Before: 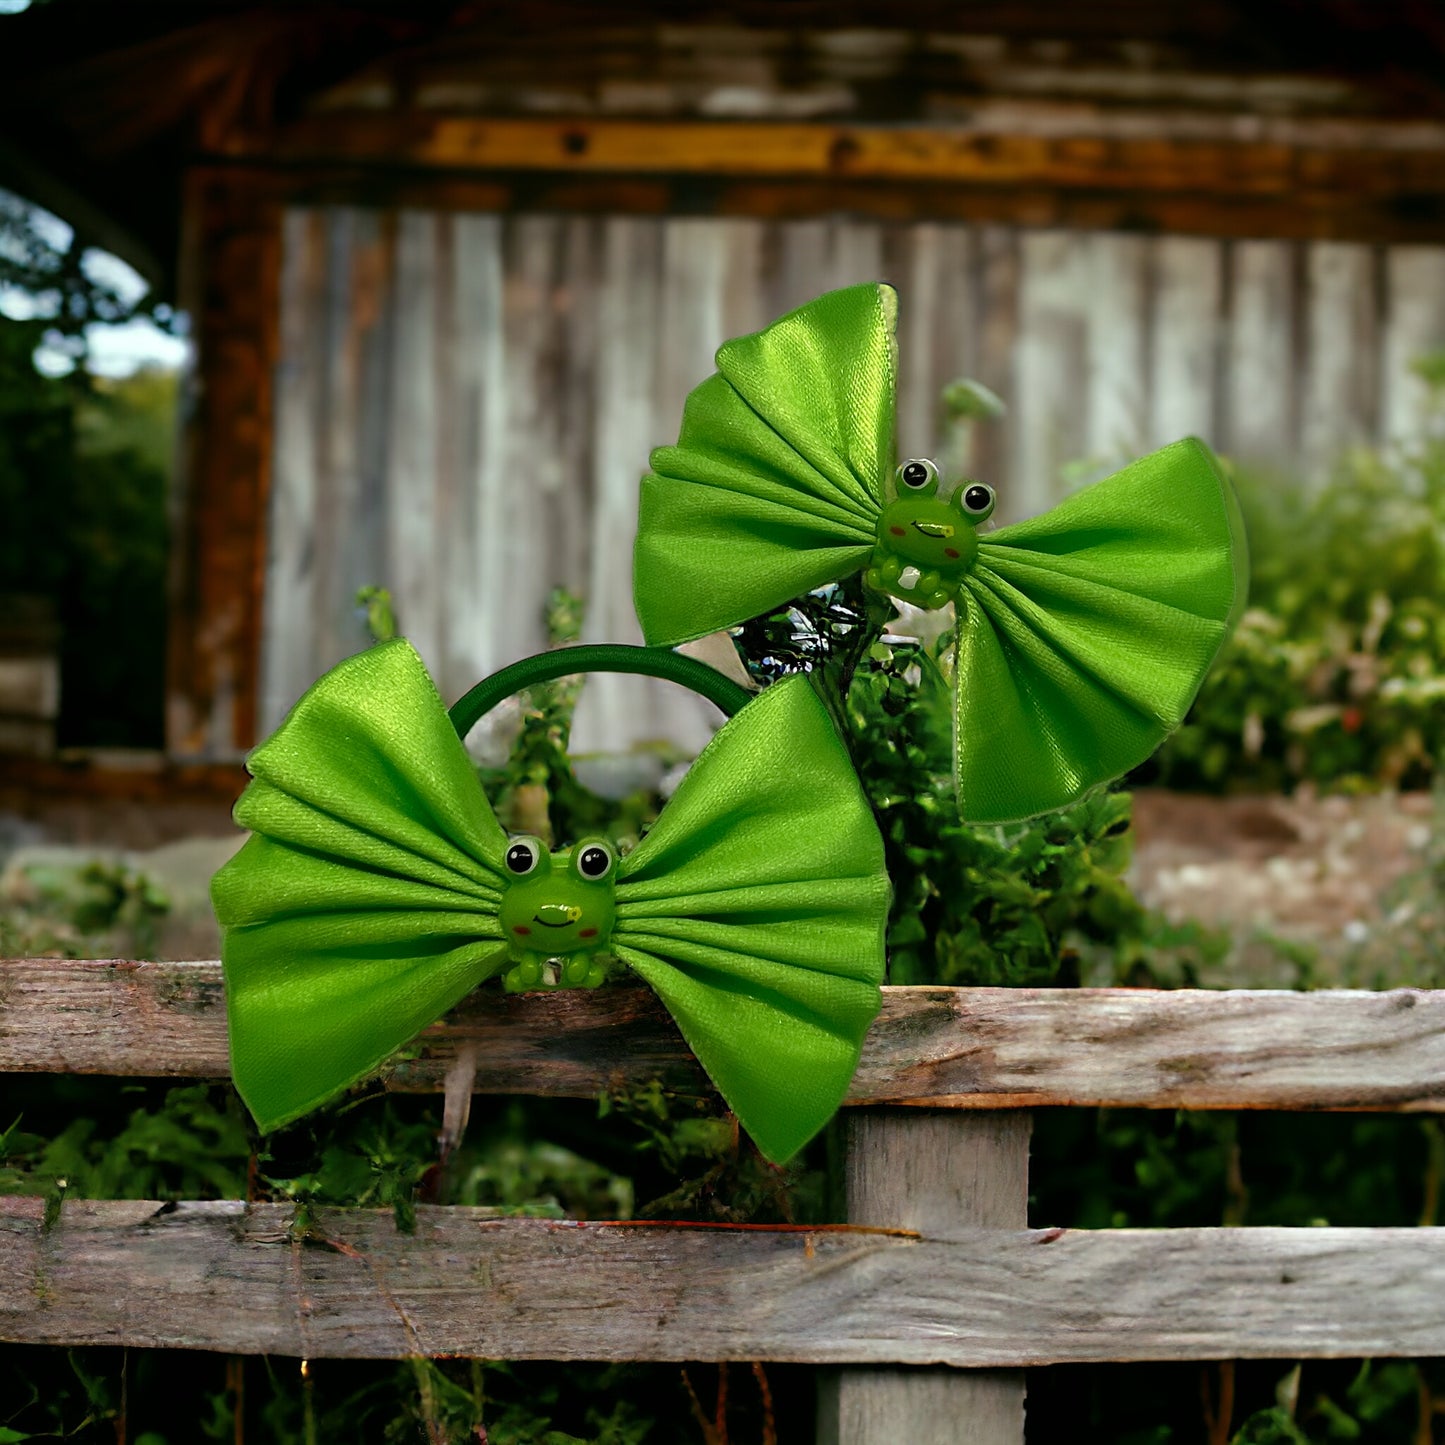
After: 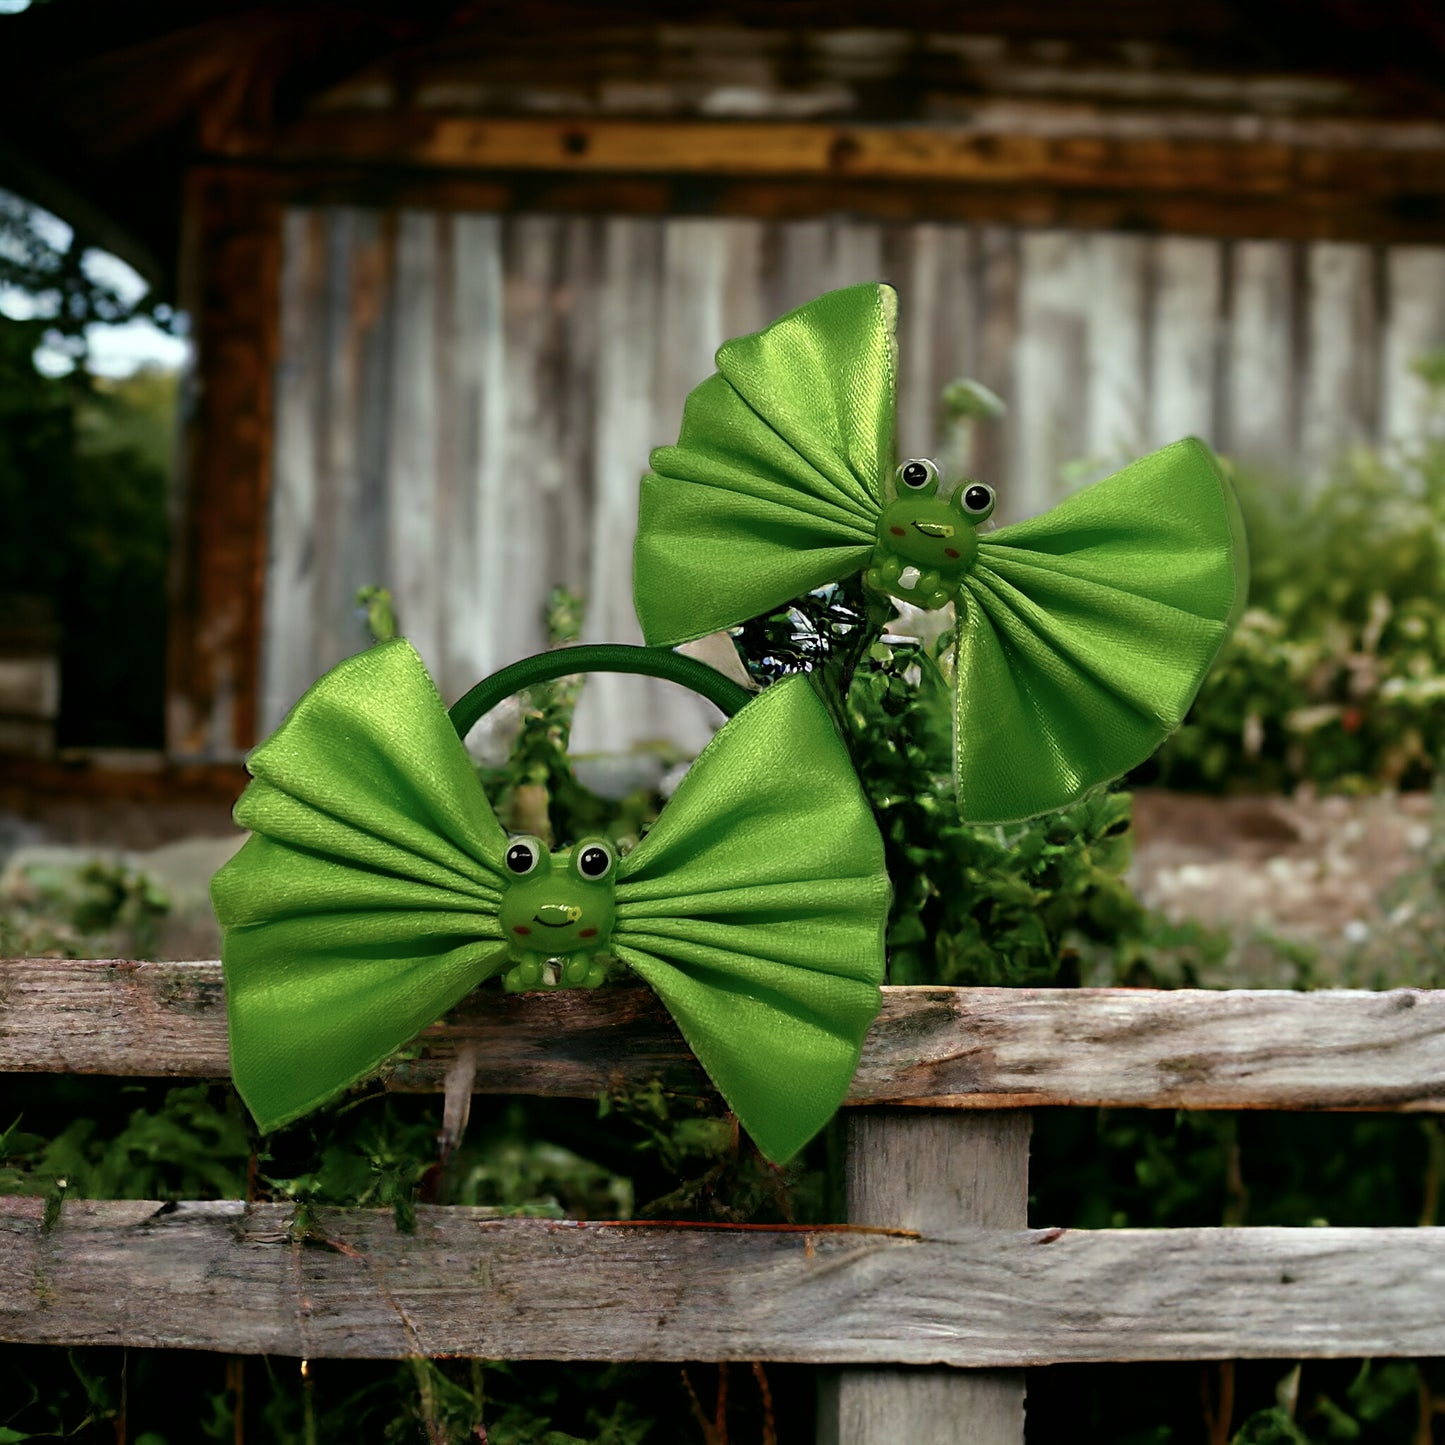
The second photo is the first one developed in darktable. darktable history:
contrast brightness saturation: contrast 0.11, saturation -0.17
white balance: emerald 1
